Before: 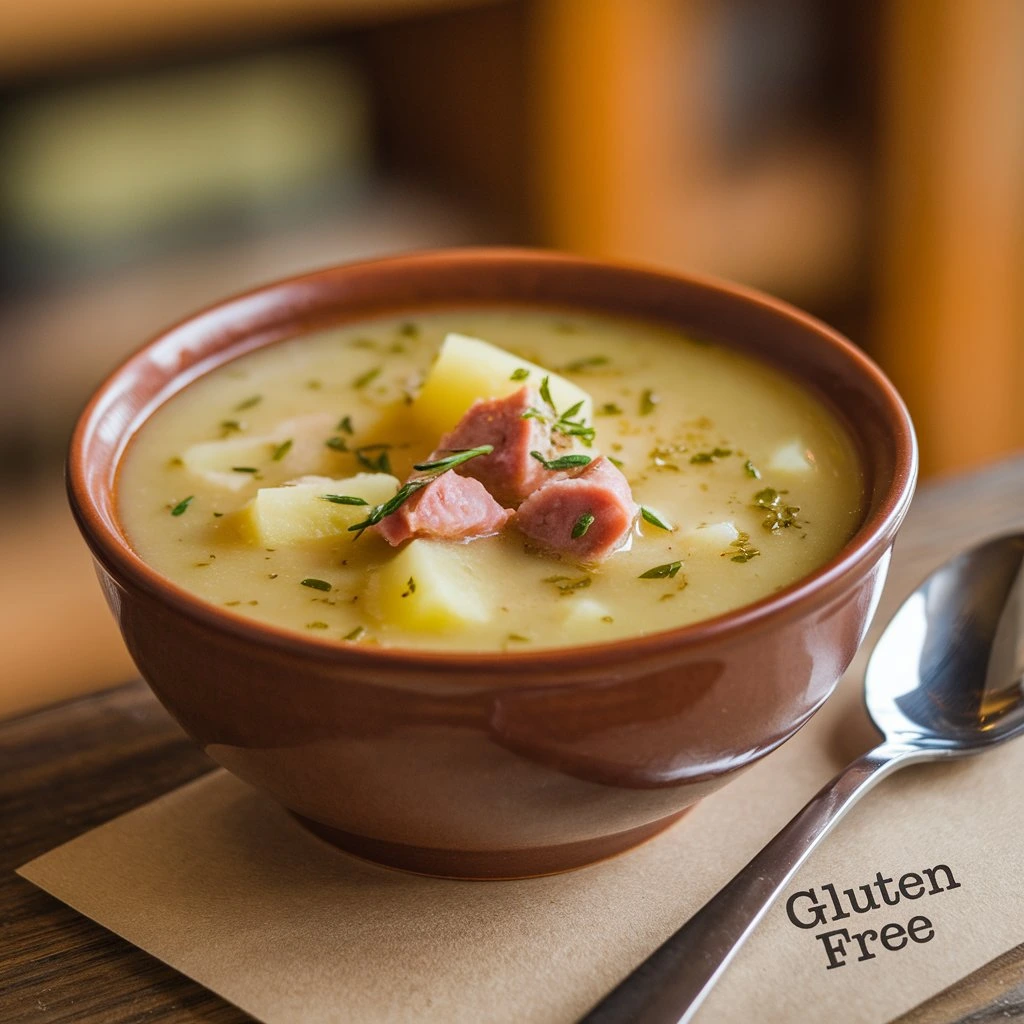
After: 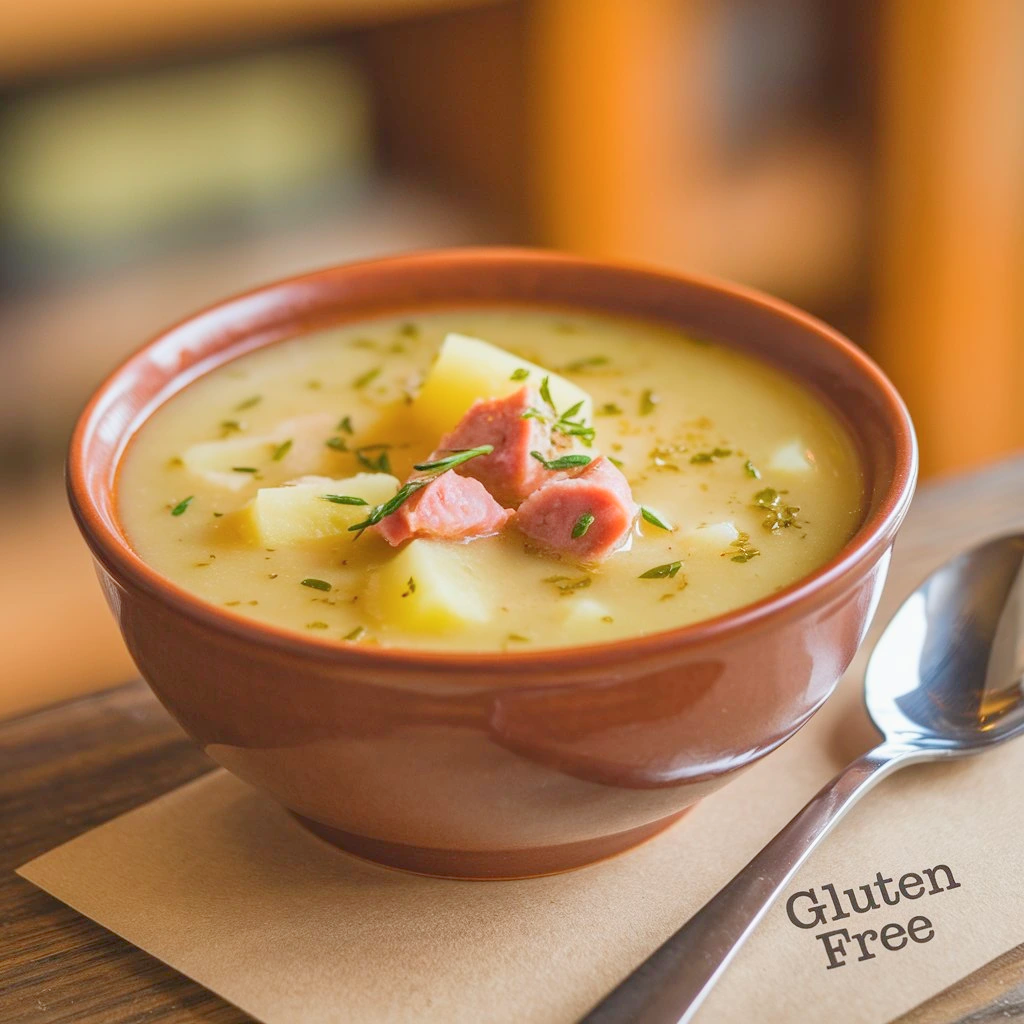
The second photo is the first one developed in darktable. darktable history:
color balance rgb: contrast -30%
exposure: black level correction 0, exposure 1 EV, compensate exposure bias true, compensate highlight preservation false
